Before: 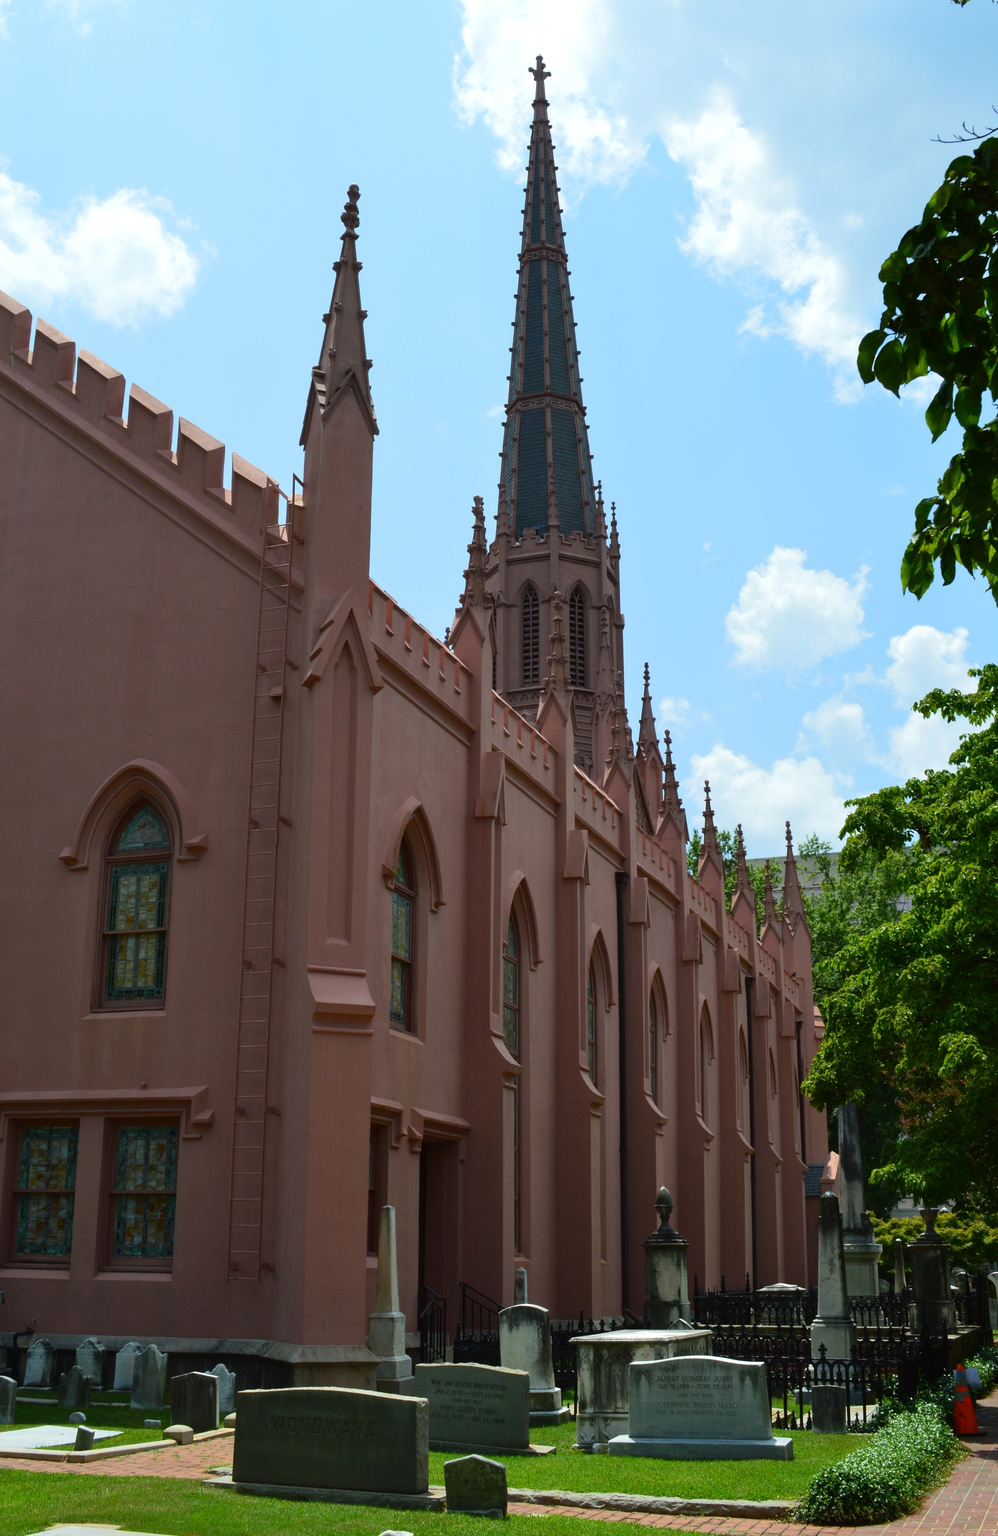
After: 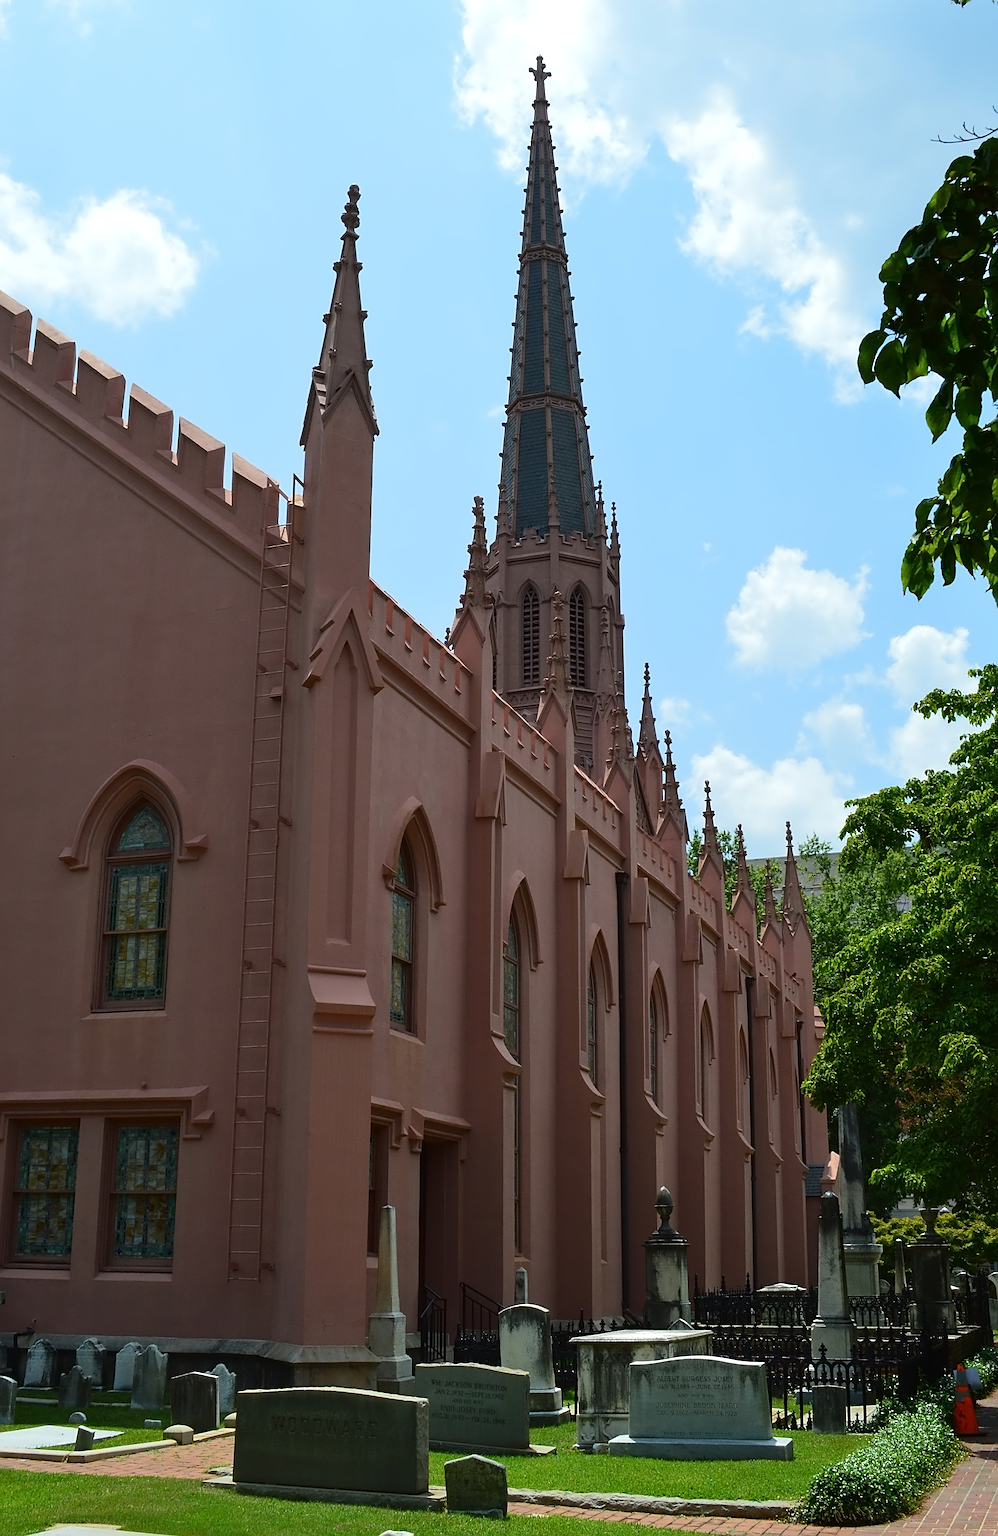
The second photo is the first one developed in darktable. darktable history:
contrast equalizer: y [[0.5 ×4, 0.524, 0.59], [0.5 ×6], [0.5 ×6], [0, 0, 0, 0.01, 0.045, 0.012], [0, 0, 0, 0.044, 0.195, 0.131]]
sharpen: on, module defaults
